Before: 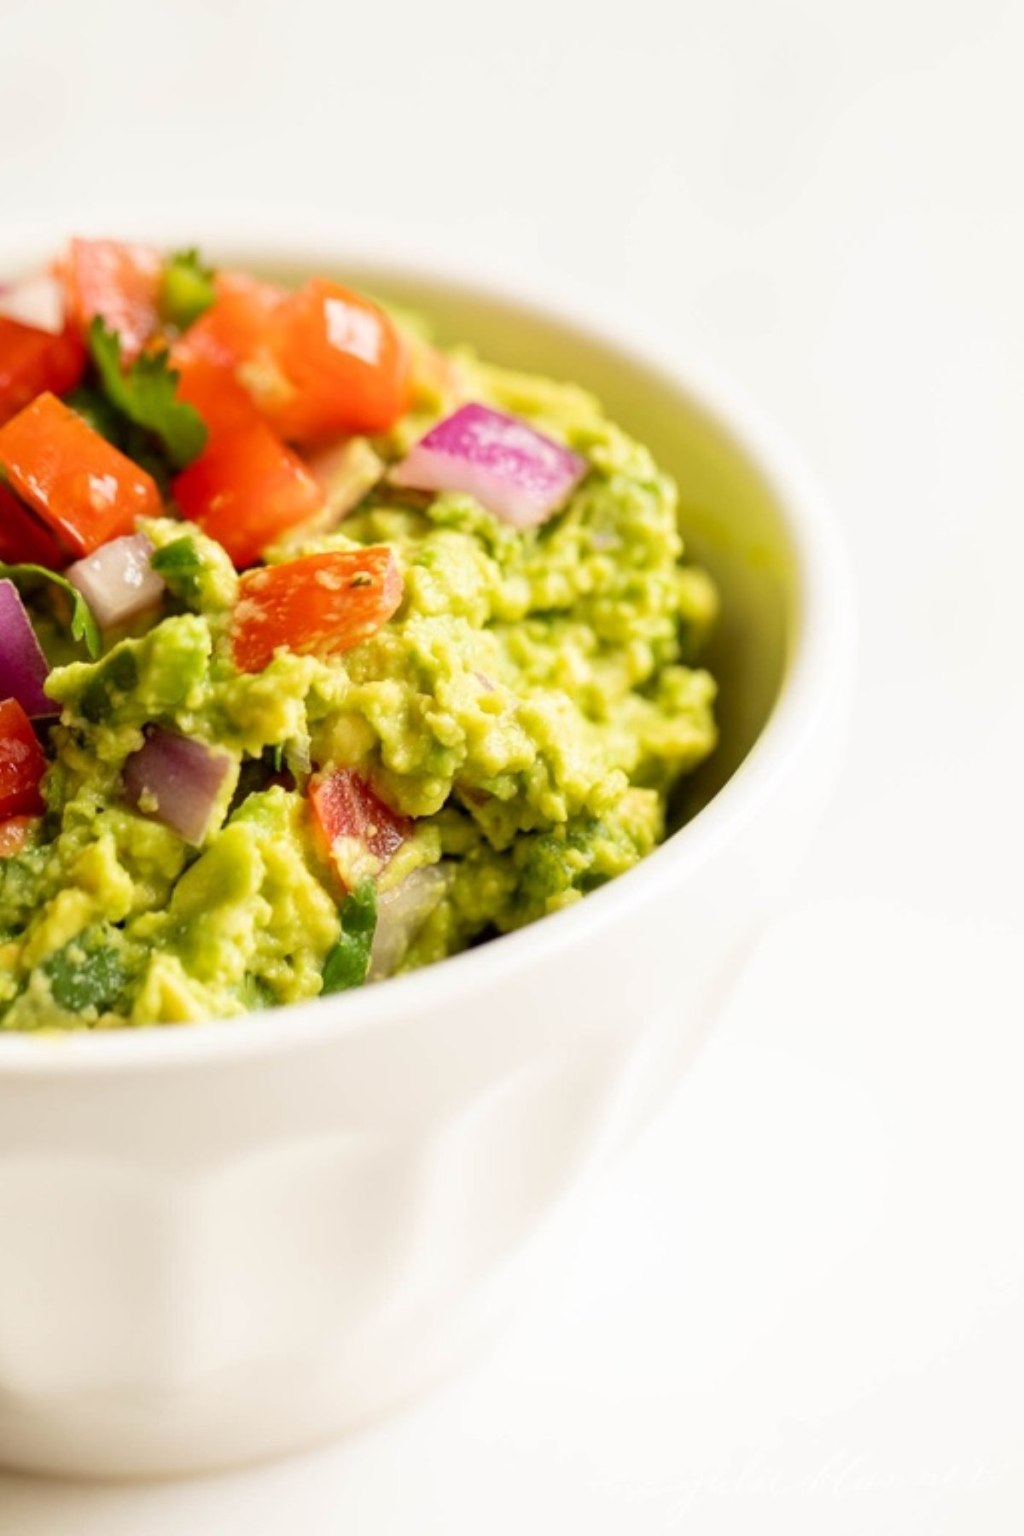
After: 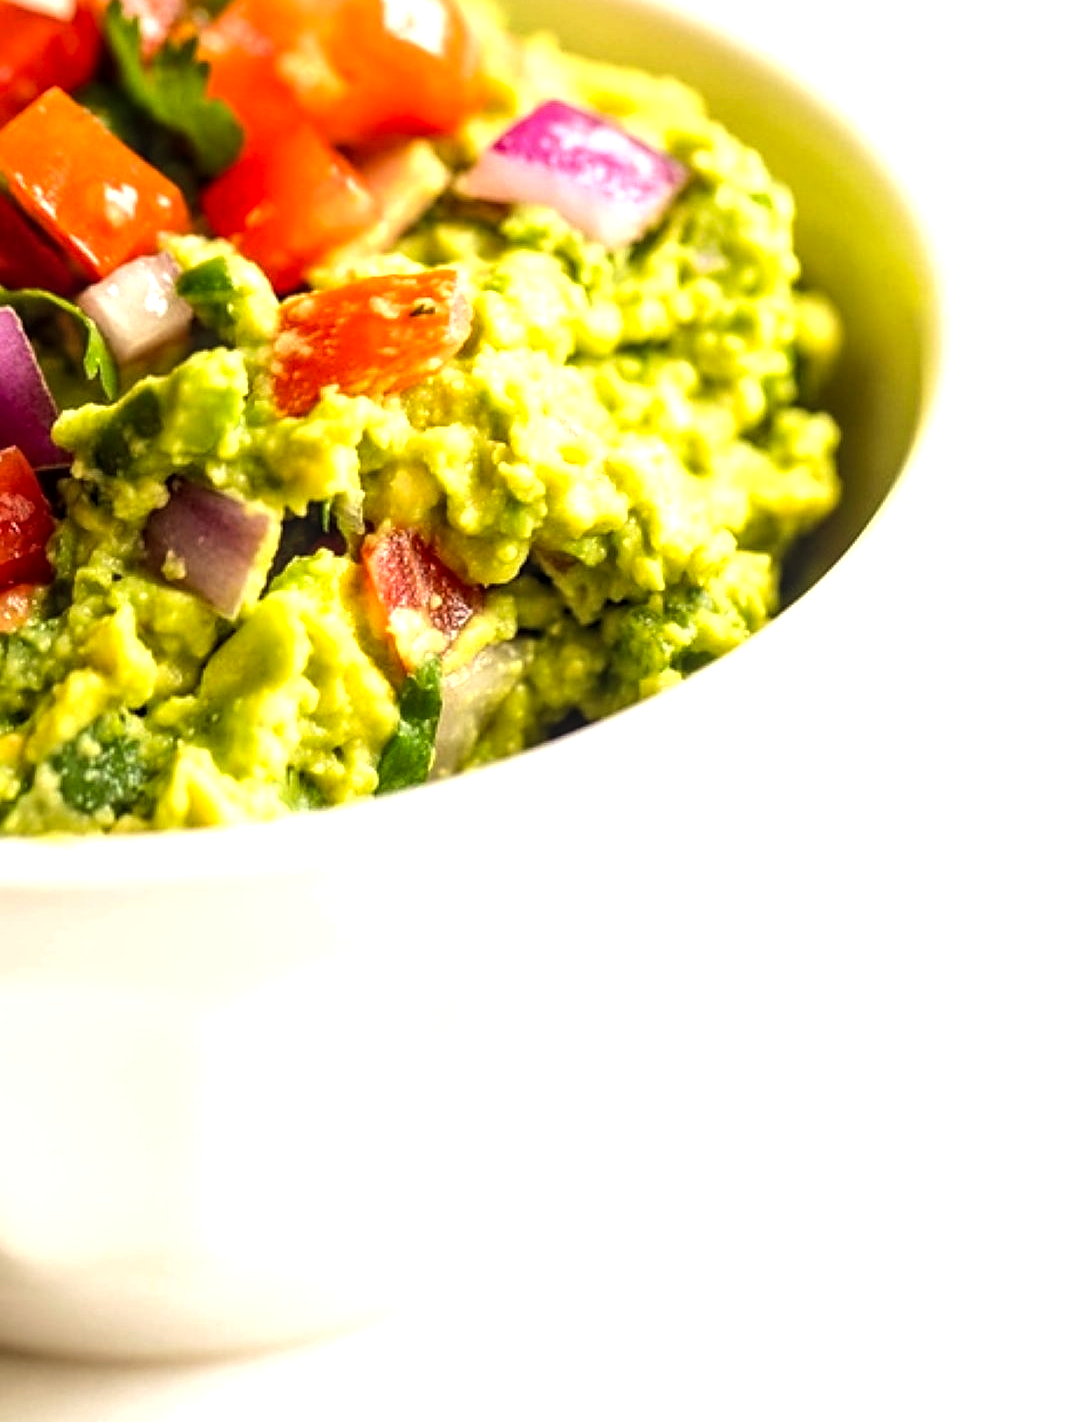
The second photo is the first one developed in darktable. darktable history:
crop: top 20.71%, right 9.409%, bottom 0.286%
shadows and highlights: shadows 25.32, highlights -24.84
tone equalizer: -8 EV -0.774 EV, -7 EV -0.718 EV, -6 EV -0.621 EV, -5 EV -0.422 EV, -3 EV 0.376 EV, -2 EV 0.6 EV, -1 EV 0.682 EV, +0 EV 0.78 EV, edges refinement/feathering 500, mask exposure compensation -1.57 EV, preserve details no
color correction: highlights b* 0.019, saturation 1.09
local contrast: on, module defaults
sharpen: on, module defaults
